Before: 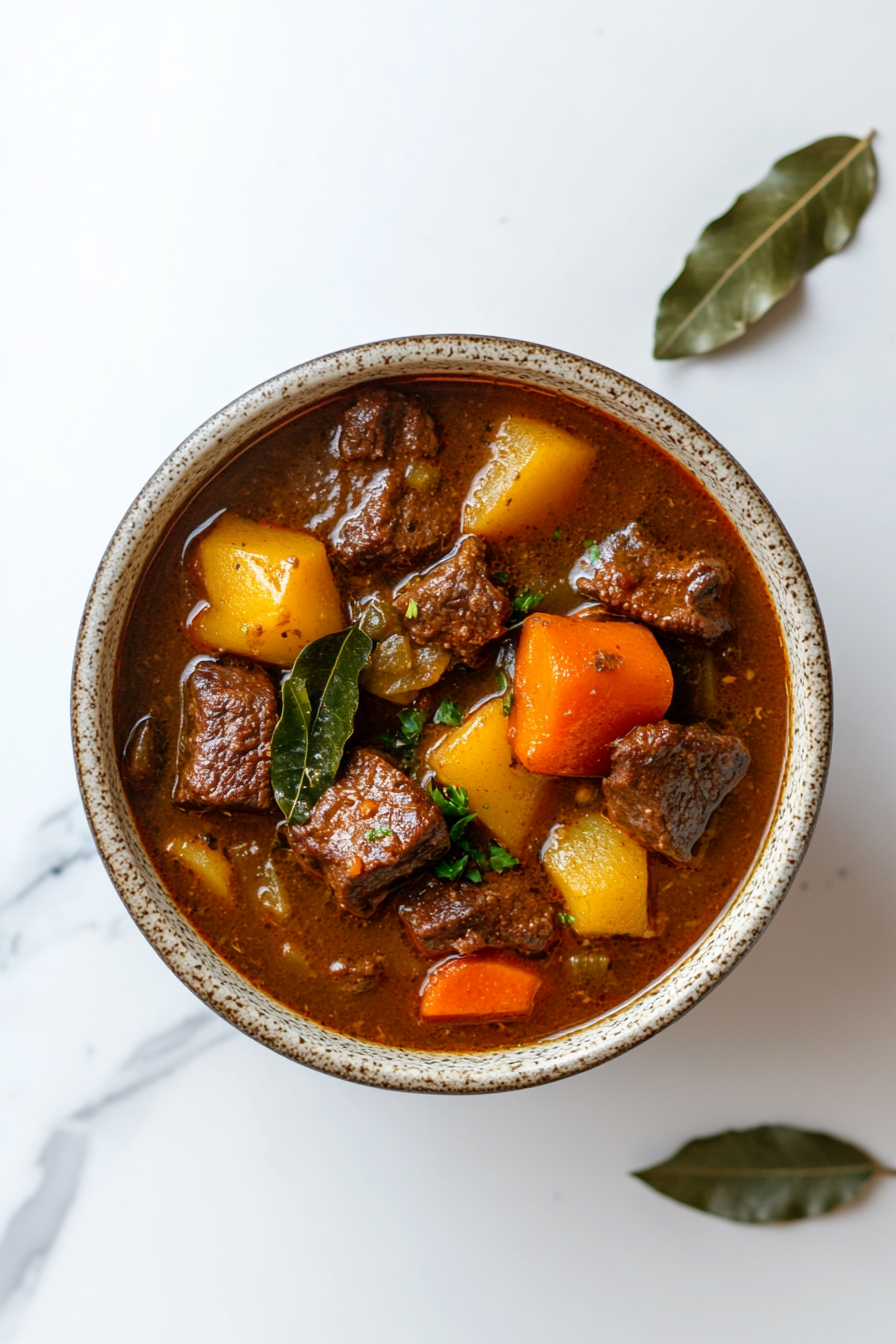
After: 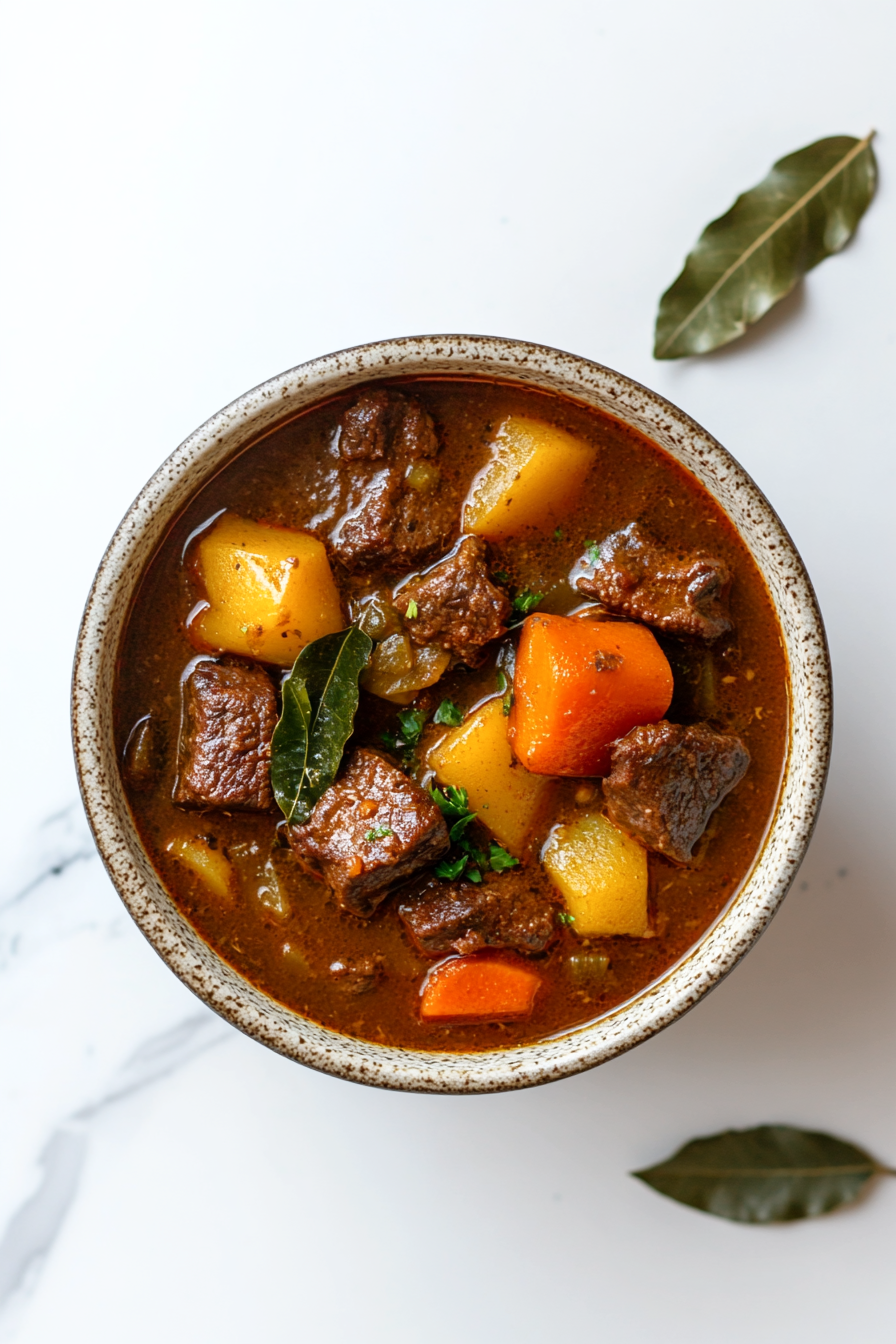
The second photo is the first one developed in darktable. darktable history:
shadows and highlights: shadows -0.708, highlights 38.09
